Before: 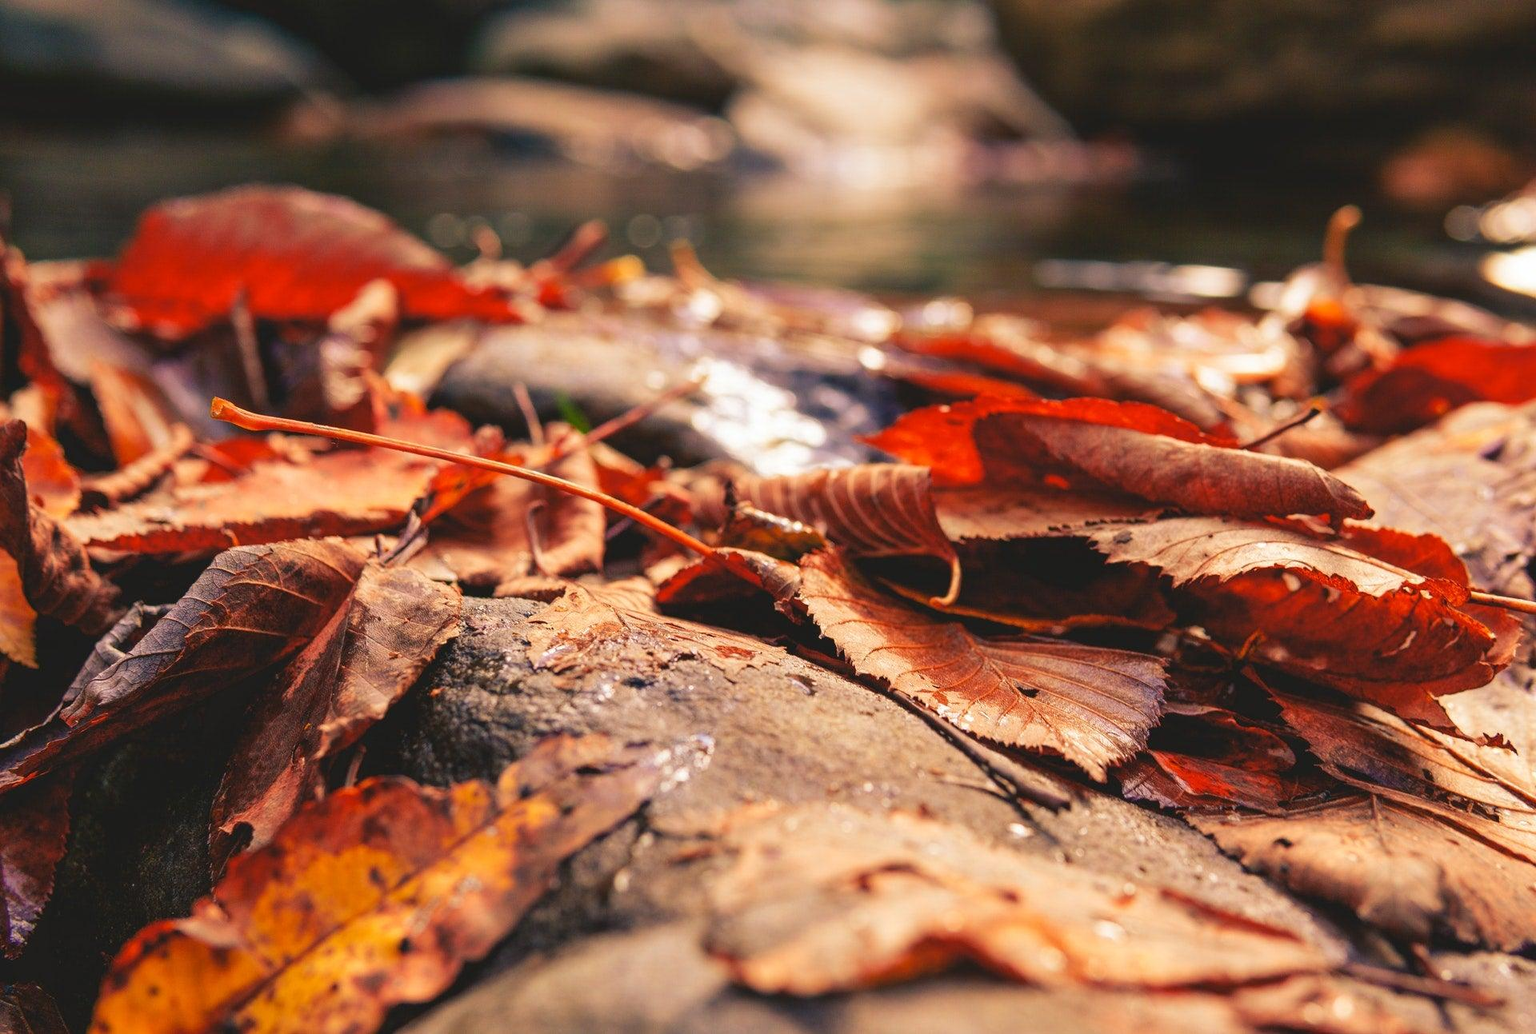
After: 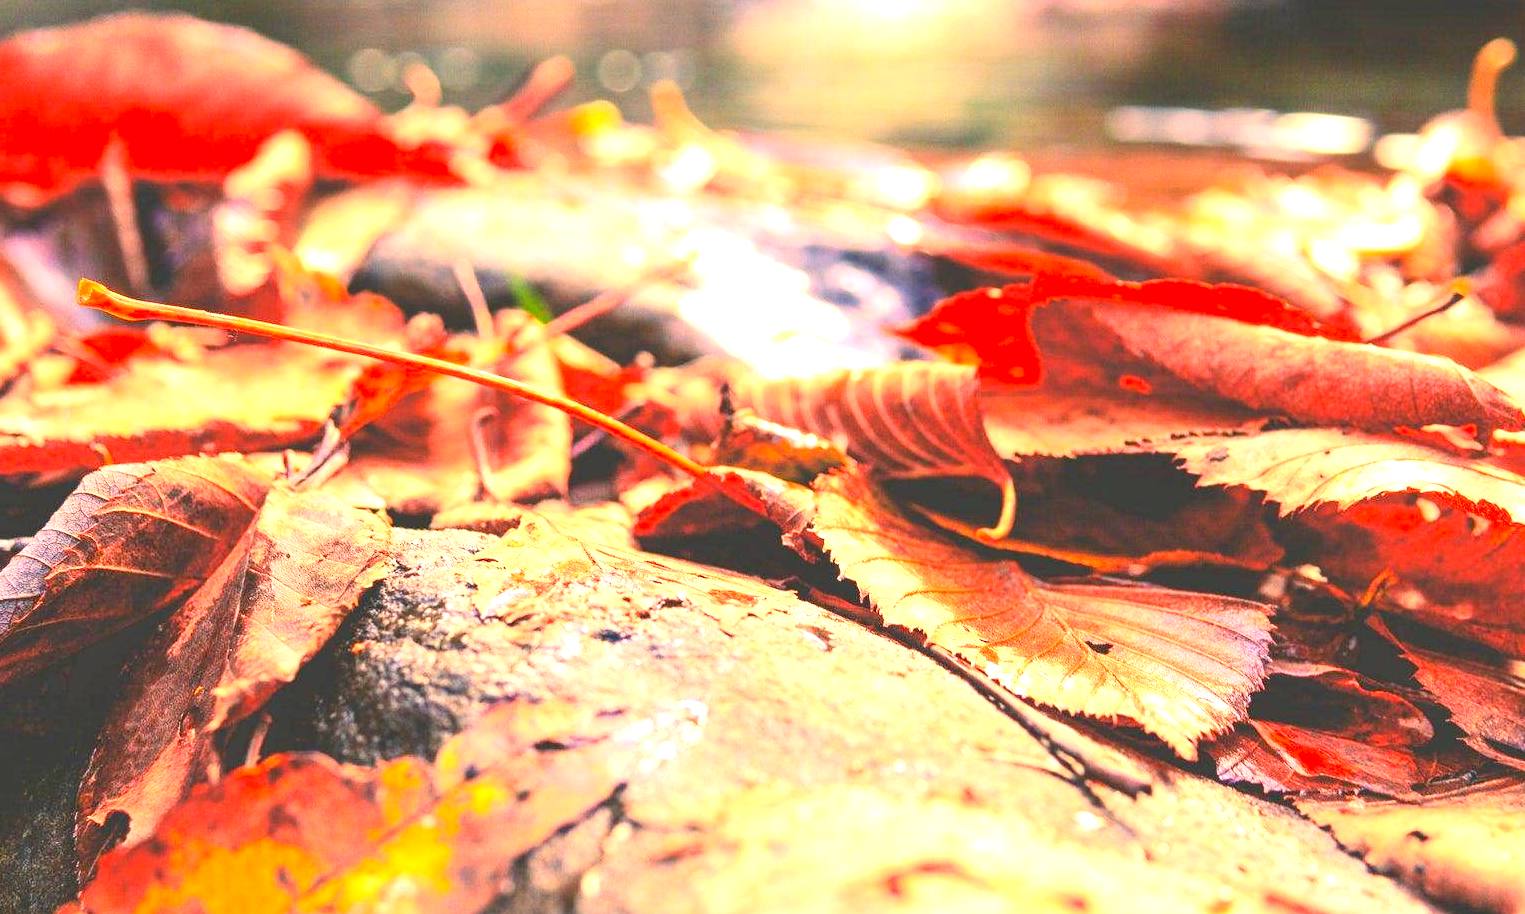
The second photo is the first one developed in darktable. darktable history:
exposure: black level correction 0, exposure 1.6 EV, compensate exposure bias true, compensate highlight preservation false
crop: left 9.712%, top 16.928%, right 10.845%, bottom 12.332%
contrast brightness saturation: contrast 0.2, brightness 0.16, saturation 0.22
